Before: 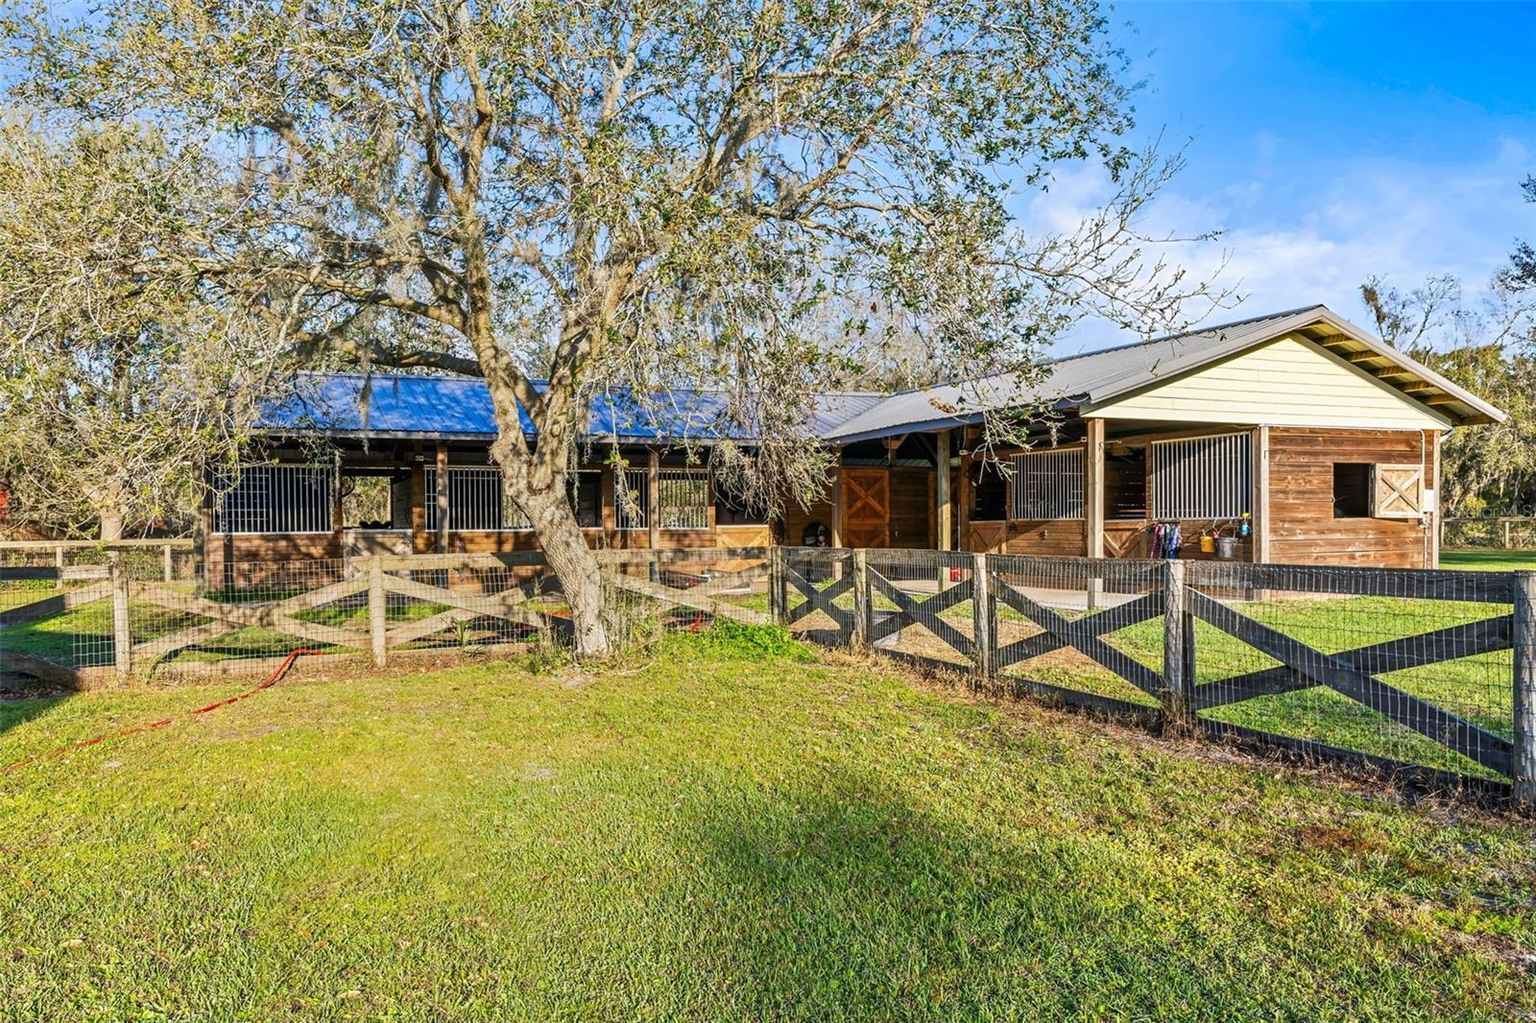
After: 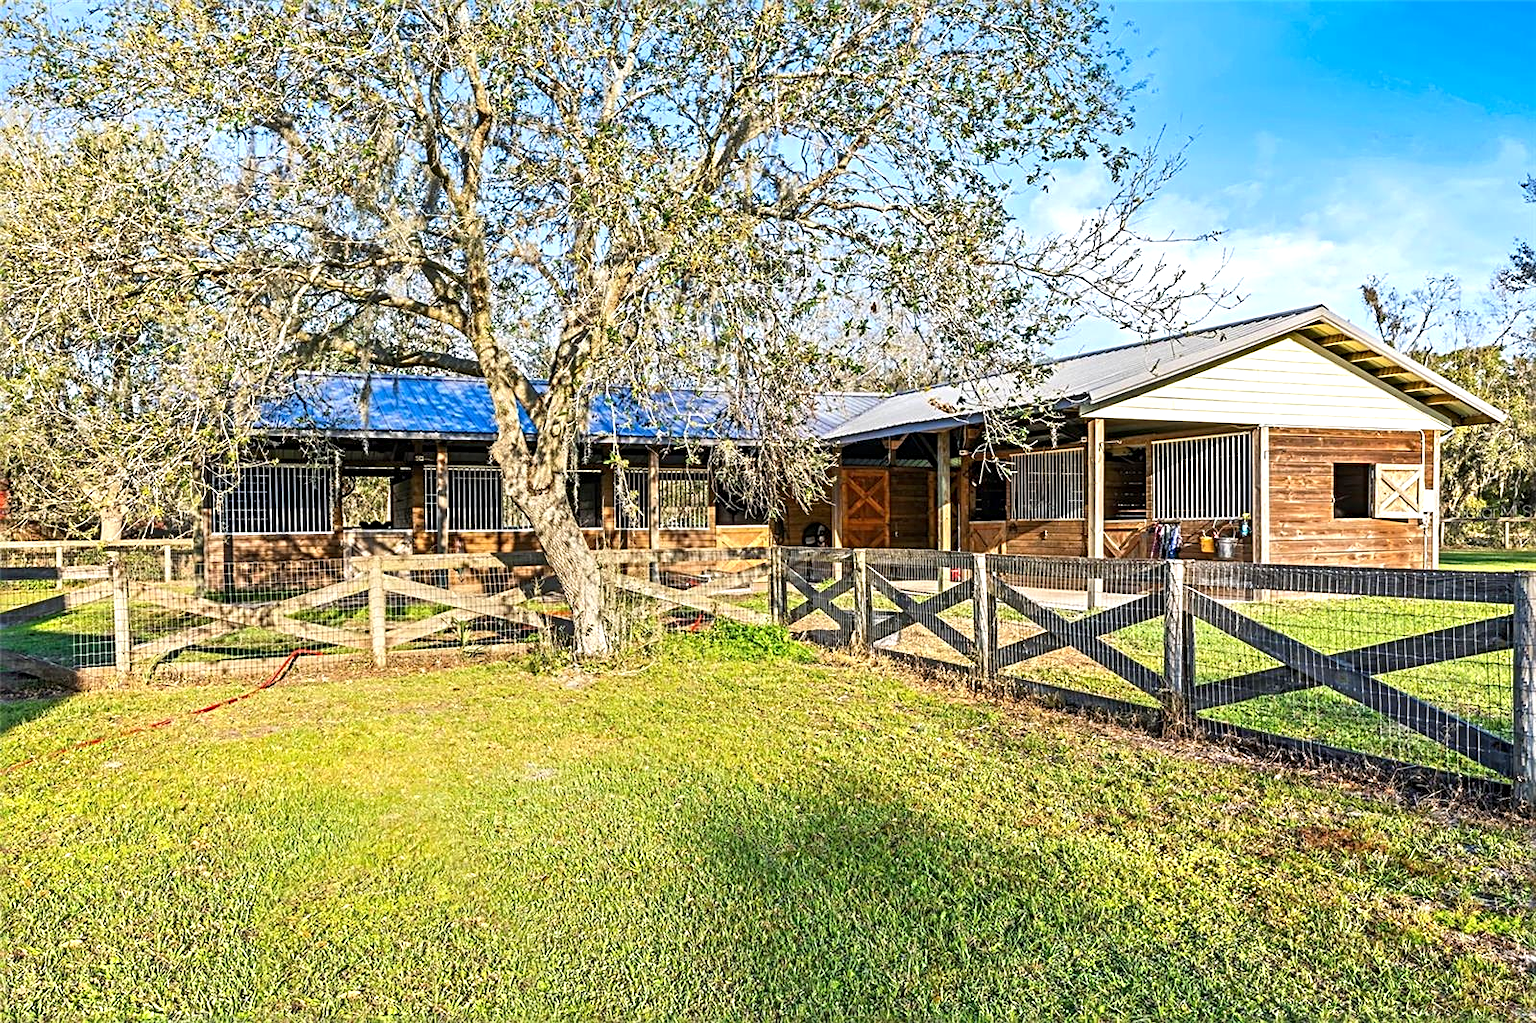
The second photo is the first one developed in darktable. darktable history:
sharpen: radius 3.088
exposure: black level correction 0.001, exposure 0.5 EV, compensate exposure bias true, compensate highlight preservation false
